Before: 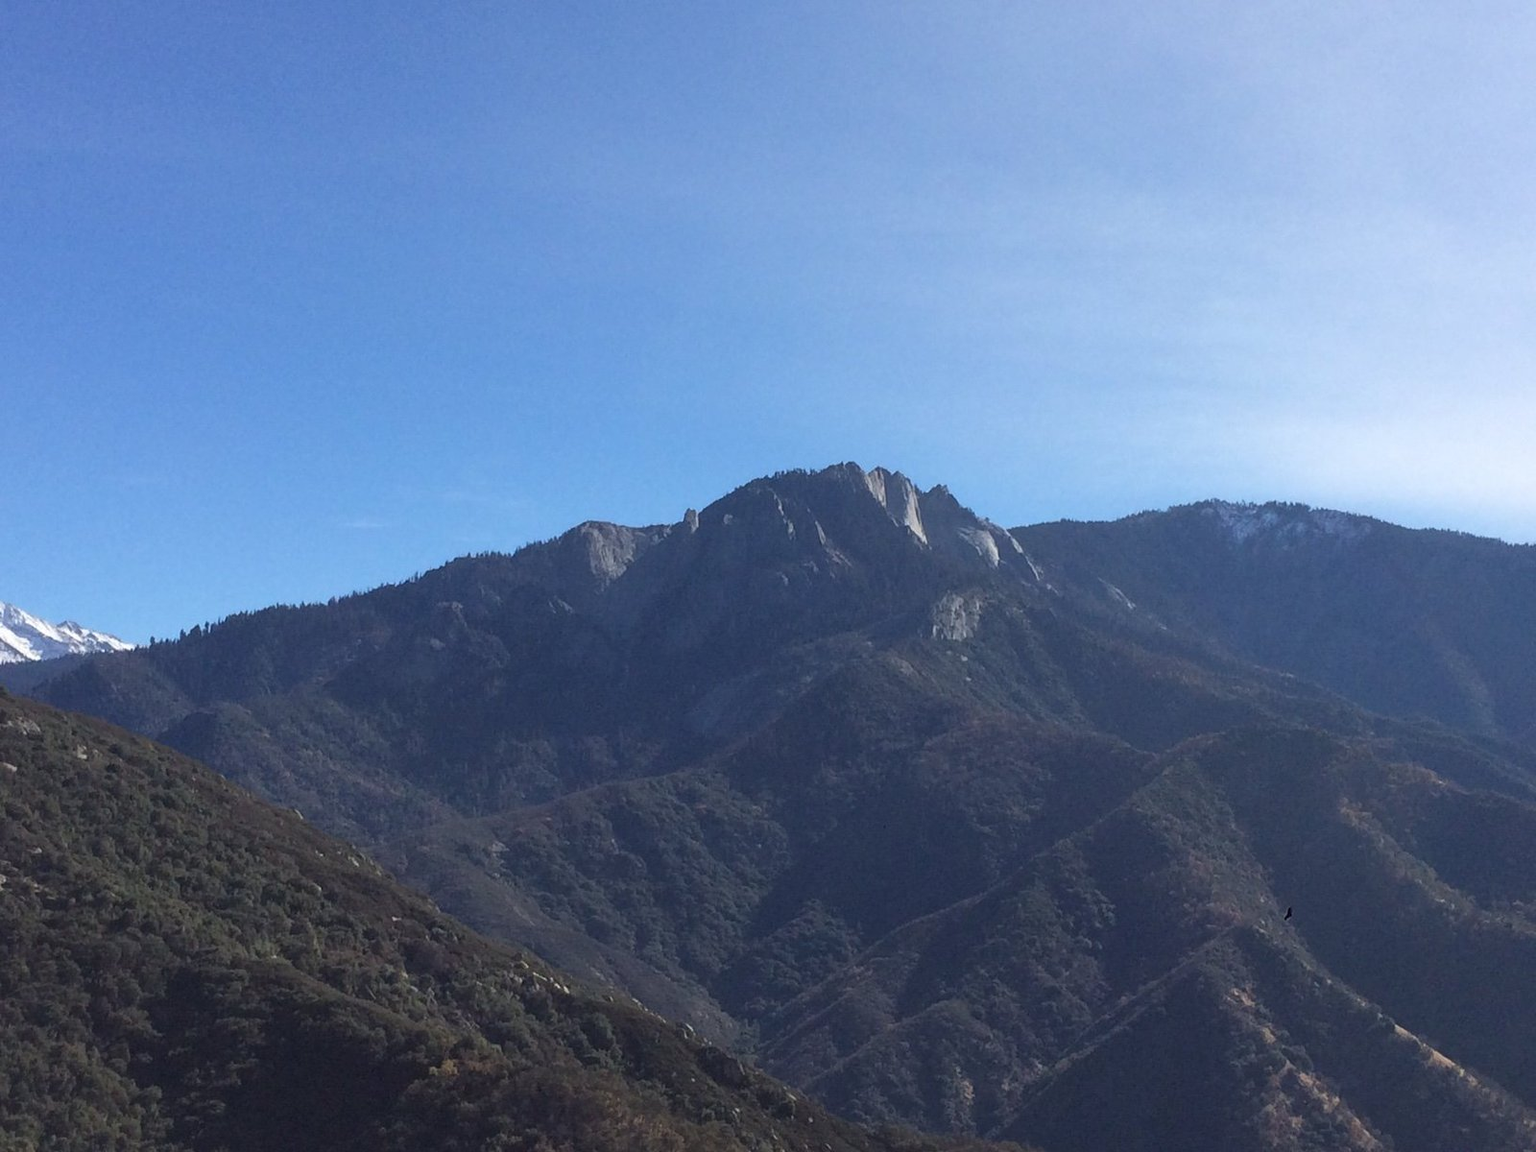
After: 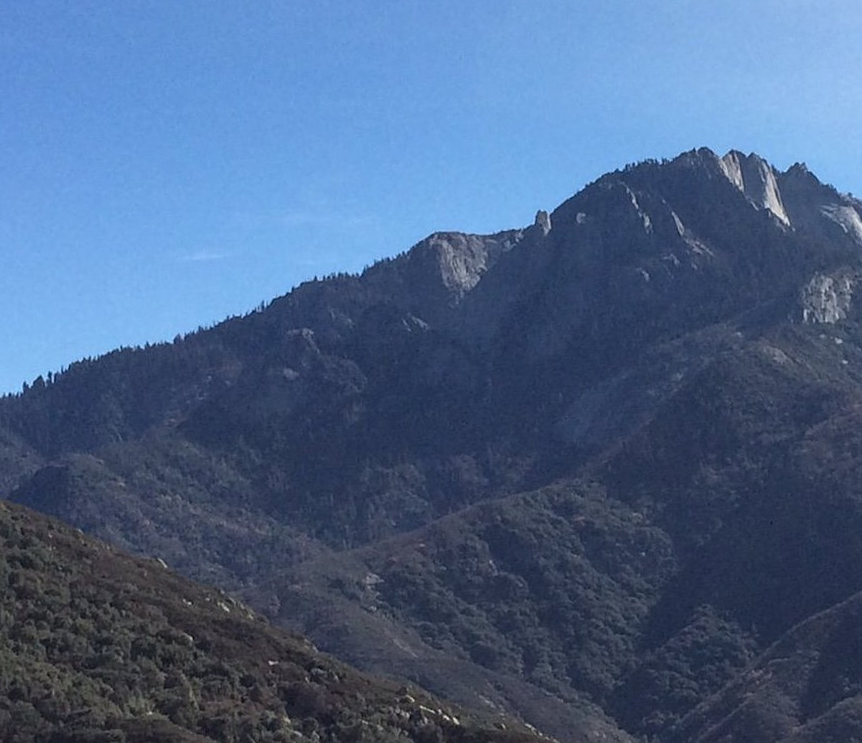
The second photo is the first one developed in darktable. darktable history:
crop: left 8.966%, top 23.852%, right 34.699%, bottom 4.703%
local contrast: detail 130%
sharpen: amount 0.2
rotate and perspective: rotation -5°, crop left 0.05, crop right 0.952, crop top 0.11, crop bottom 0.89
